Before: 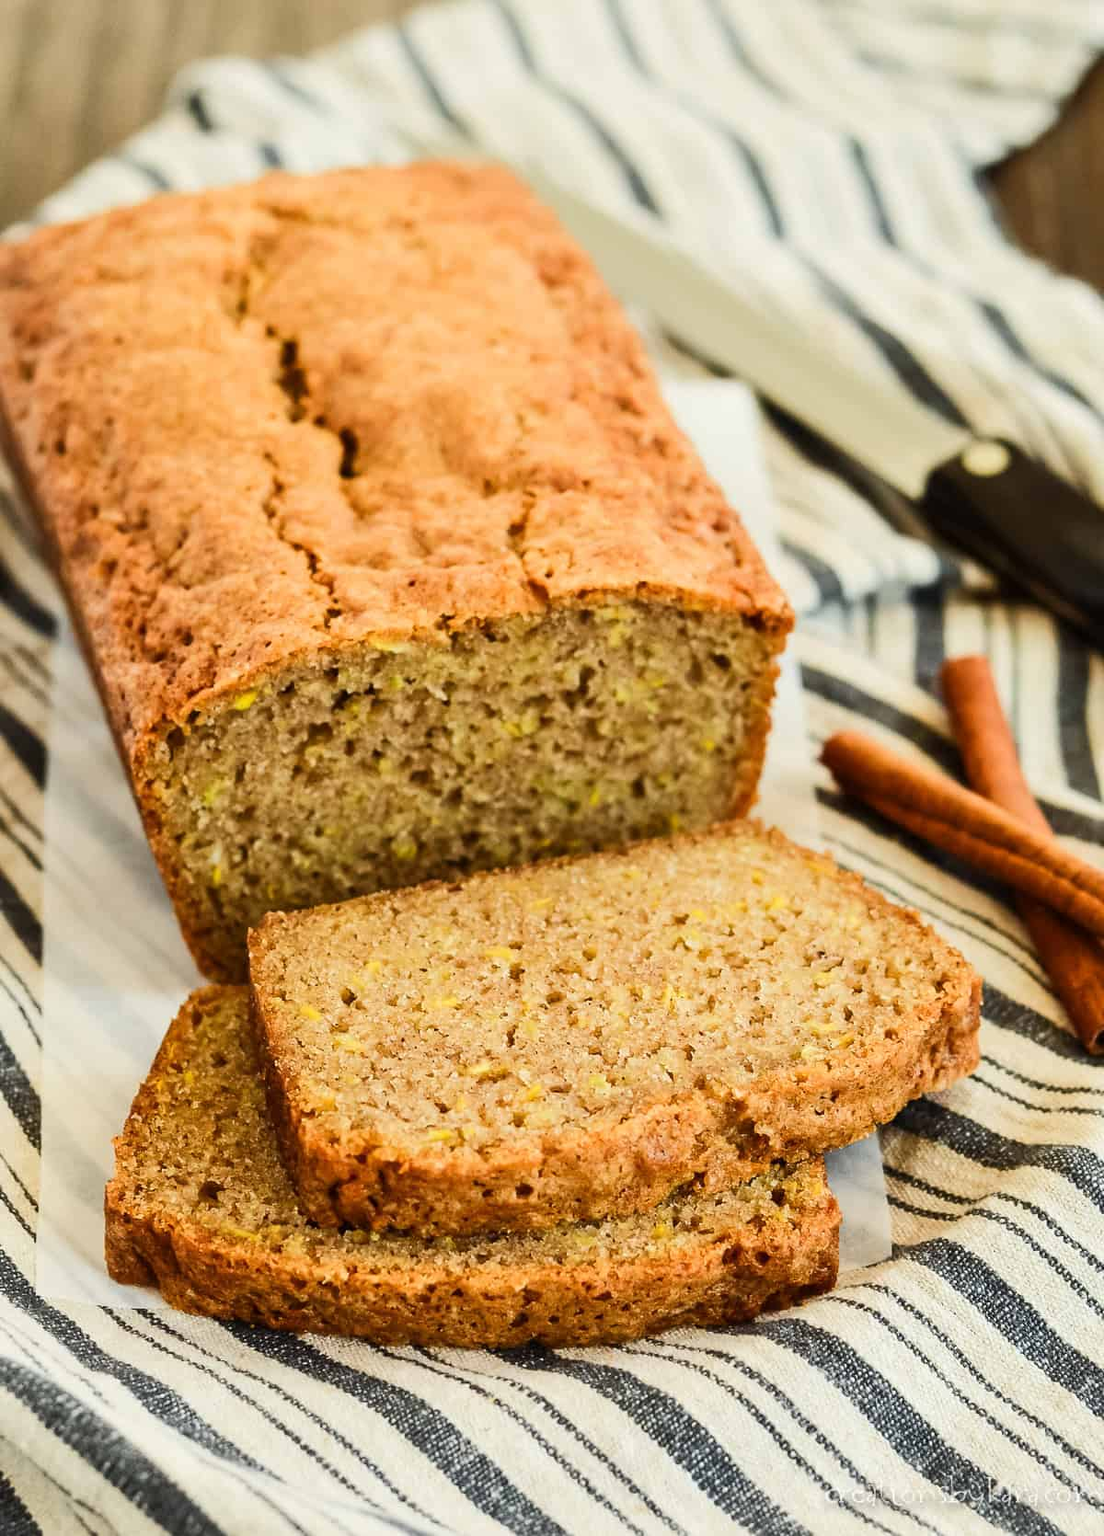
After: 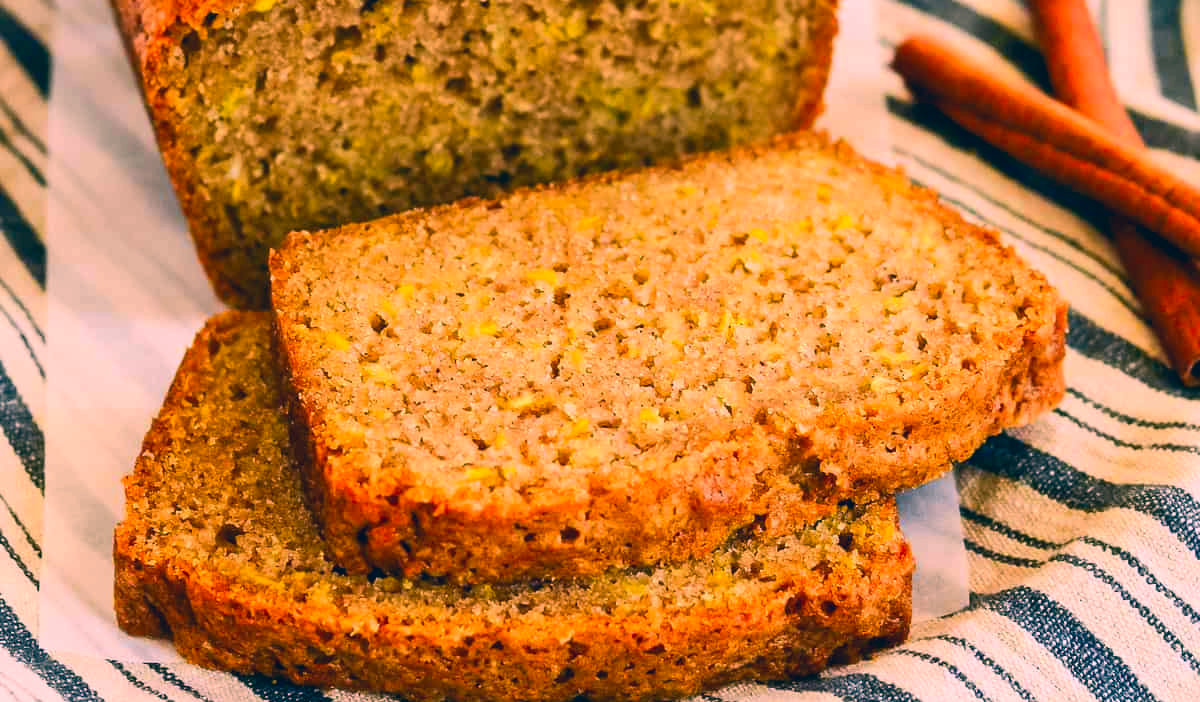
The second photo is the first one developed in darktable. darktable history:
color correction: highlights a* 17.03, highlights b* 0.205, shadows a* -15.38, shadows b* -14.56, saturation 1.5
crop: top 45.551%, bottom 12.262%
